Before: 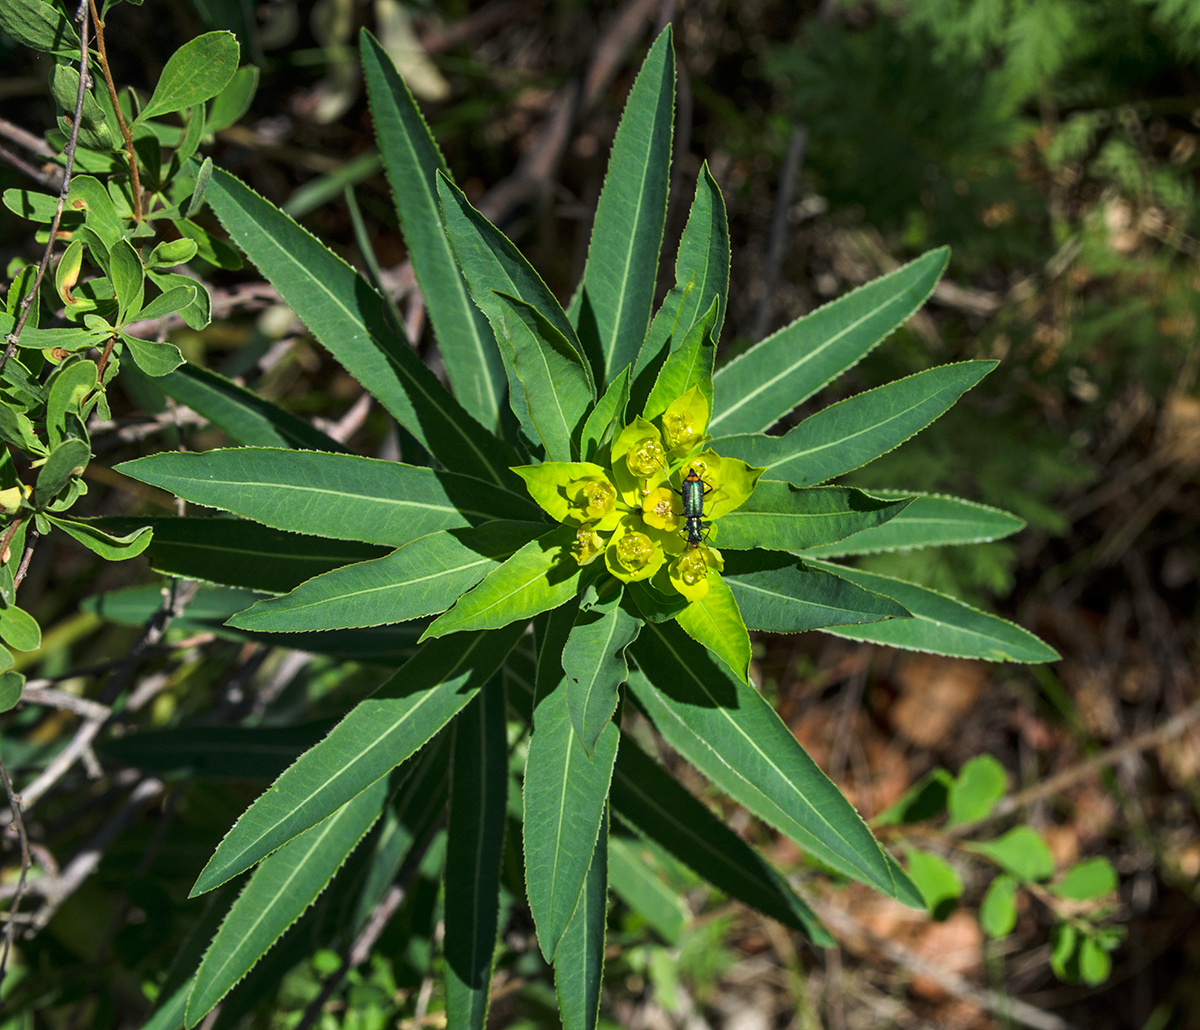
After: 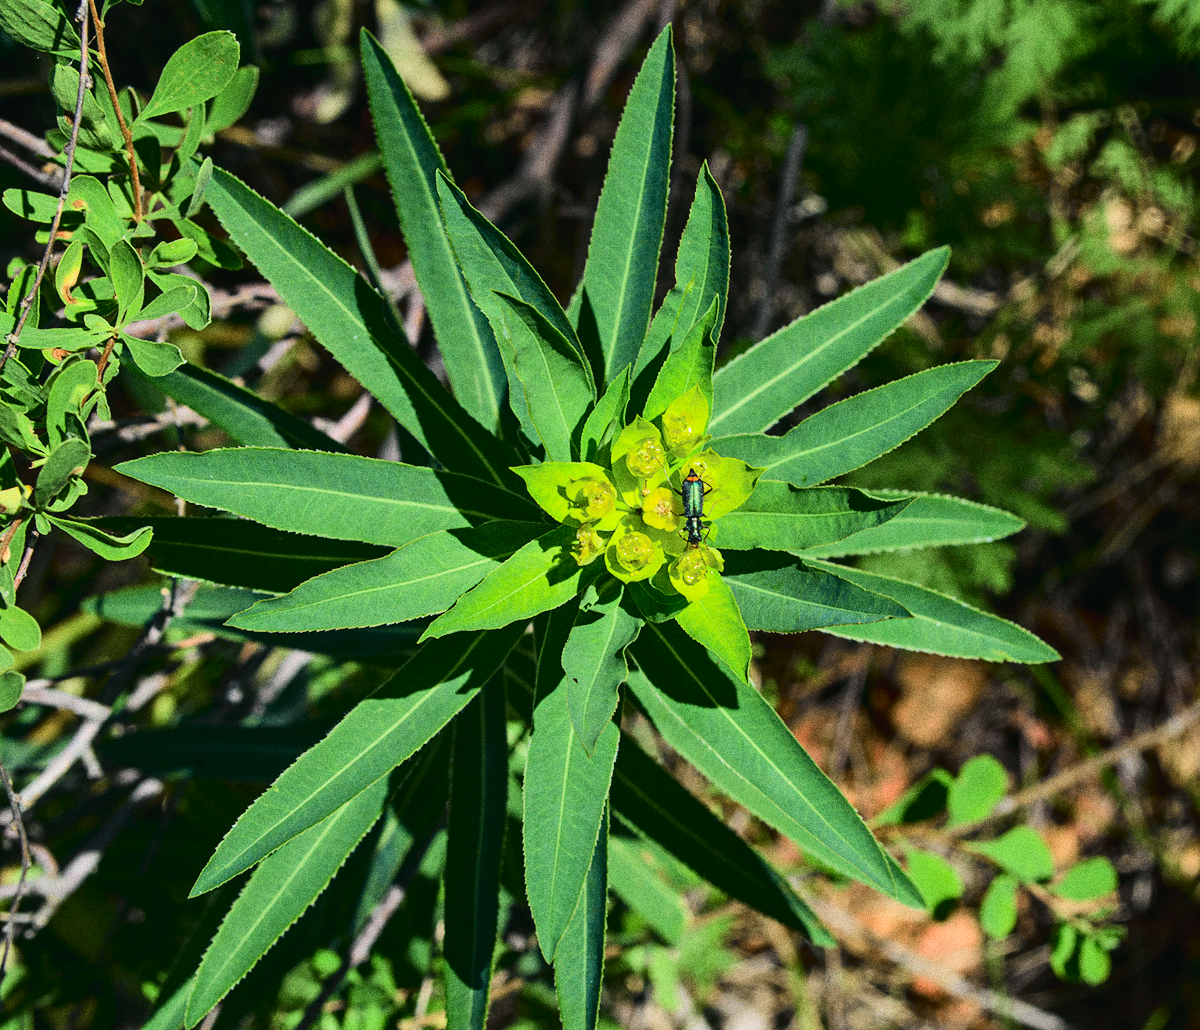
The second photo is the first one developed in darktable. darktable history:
grain: coarseness 0.09 ISO, strength 40%
tone curve: curves: ch0 [(0, 0.022) (0.114, 0.083) (0.281, 0.315) (0.447, 0.557) (0.588, 0.711) (0.786, 0.839) (0.999, 0.949)]; ch1 [(0, 0) (0.389, 0.352) (0.458, 0.433) (0.486, 0.474) (0.509, 0.505) (0.535, 0.53) (0.555, 0.557) (0.586, 0.622) (0.677, 0.724) (1, 1)]; ch2 [(0, 0) (0.369, 0.388) (0.449, 0.431) (0.501, 0.5) (0.528, 0.52) (0.561, 0.59) (0.697, 0.721) (1, 1)], color space Lab, independent channels, preserve colors none
